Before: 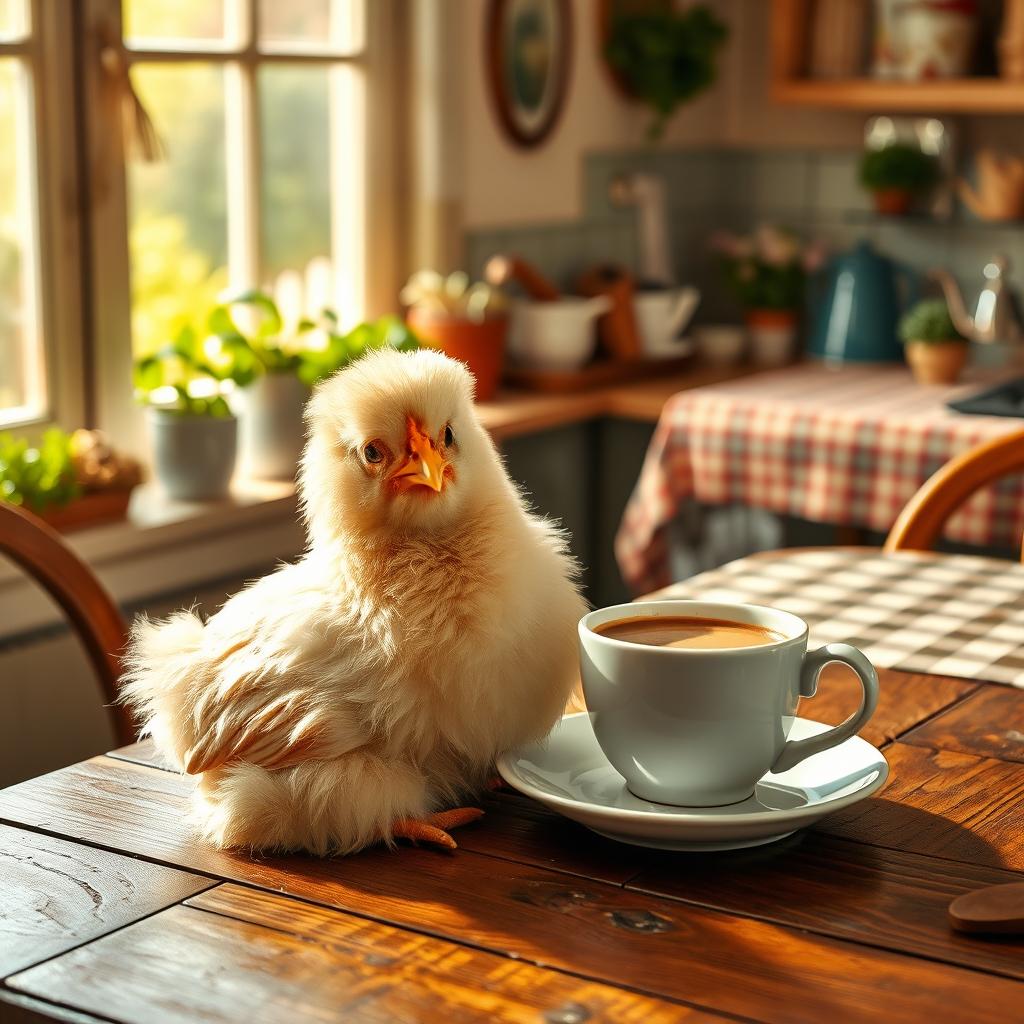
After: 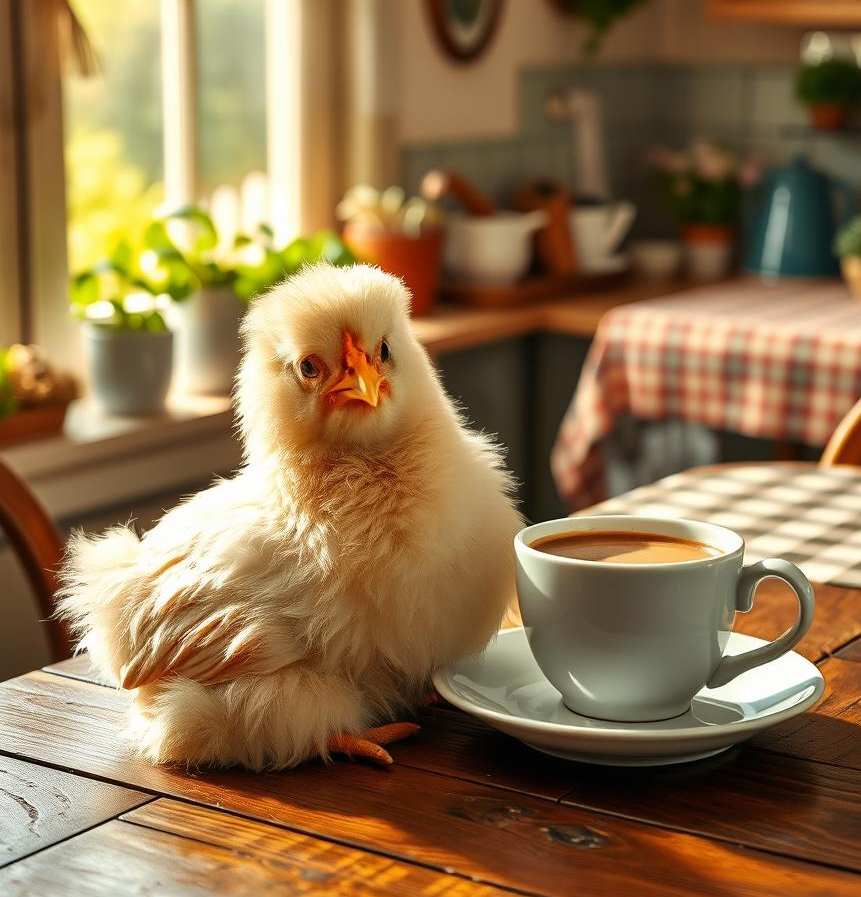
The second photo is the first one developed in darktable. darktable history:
crop: left 6.305%, top 8.361%, right 9.536%, bottom 4.023%
